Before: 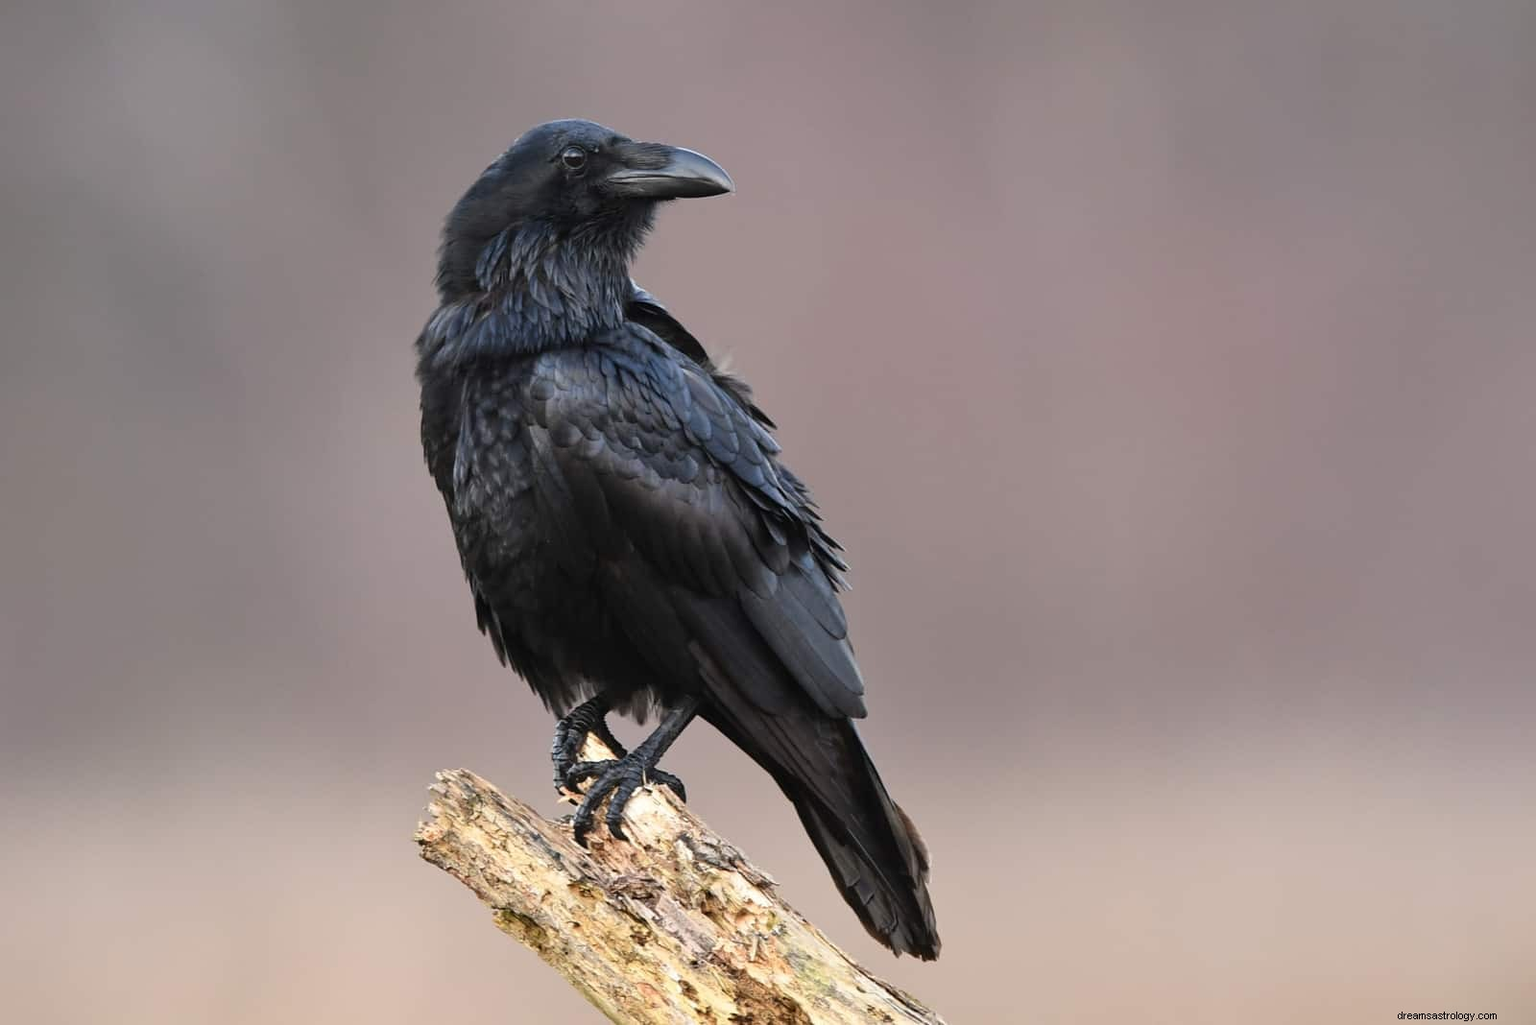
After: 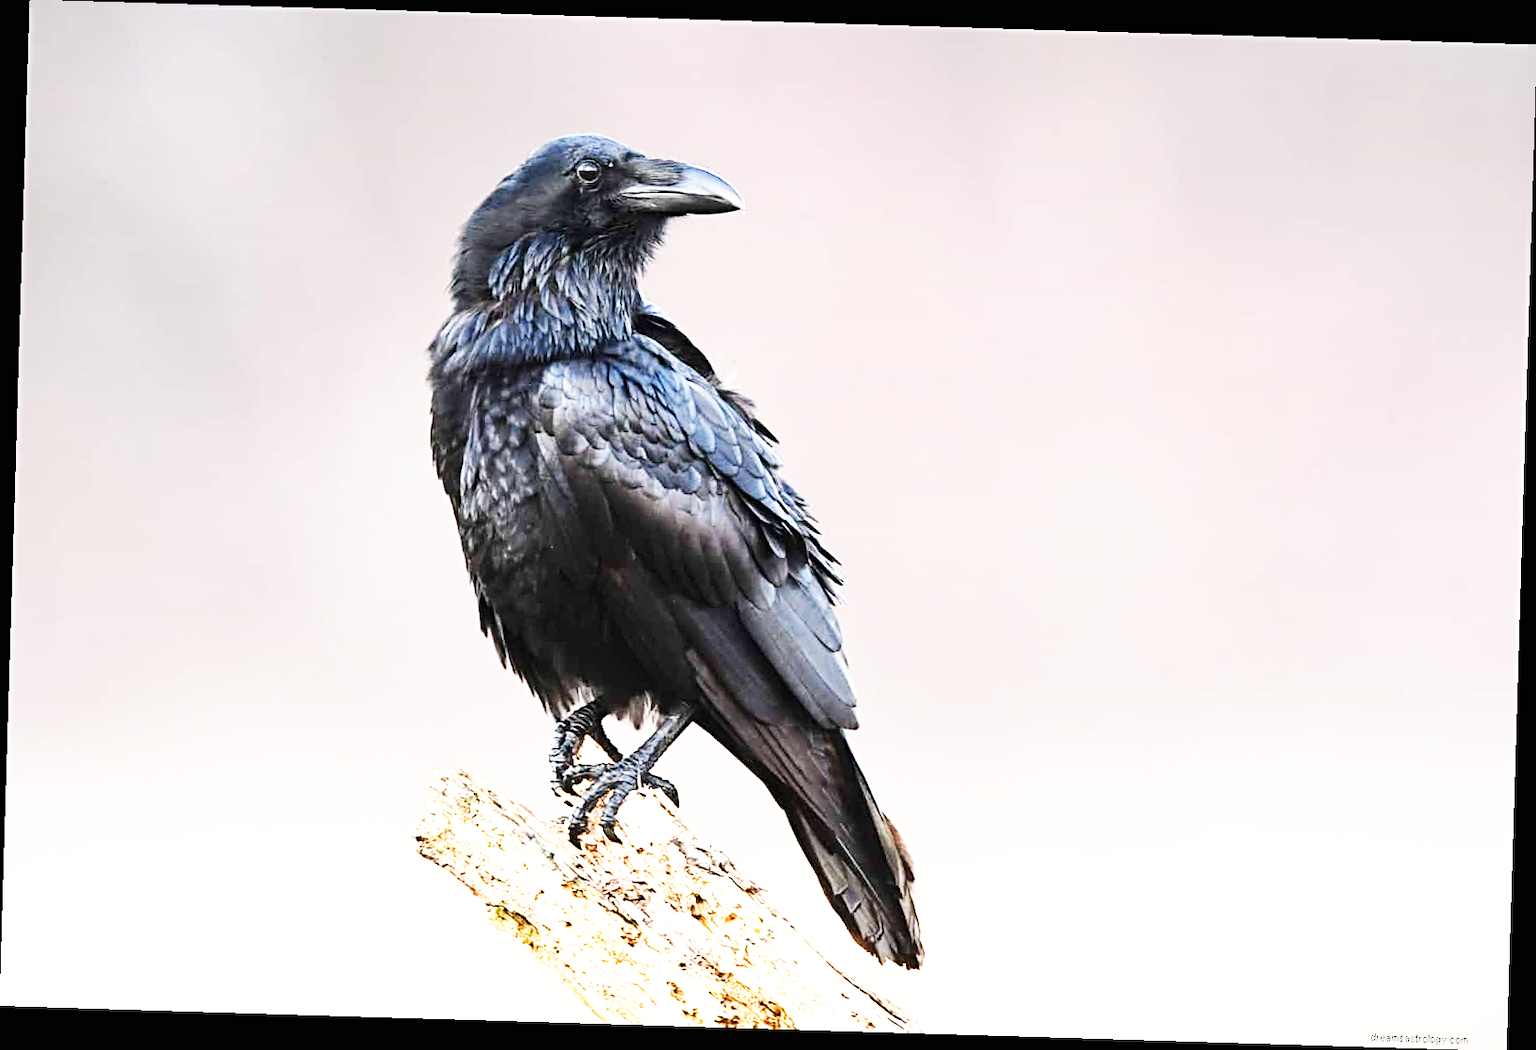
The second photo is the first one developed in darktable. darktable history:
exposure: black level correction 0, exposure 1.173 EV, compensate exposure bias true, compensate highlight preservation false
graduated density: on, module defaults
base curve: curves: ch0 [(0, 0) (0.007, 0.004) (0.027, 0.03) (0.046, 0.07) (0.207, 0.54) (0.442, 0.872) (0.673, 0.972) (1, 1)], preserve colors none
rotate and perspective: rotation 1.72°, automatic cropping off
sharpen: radius 3.119
